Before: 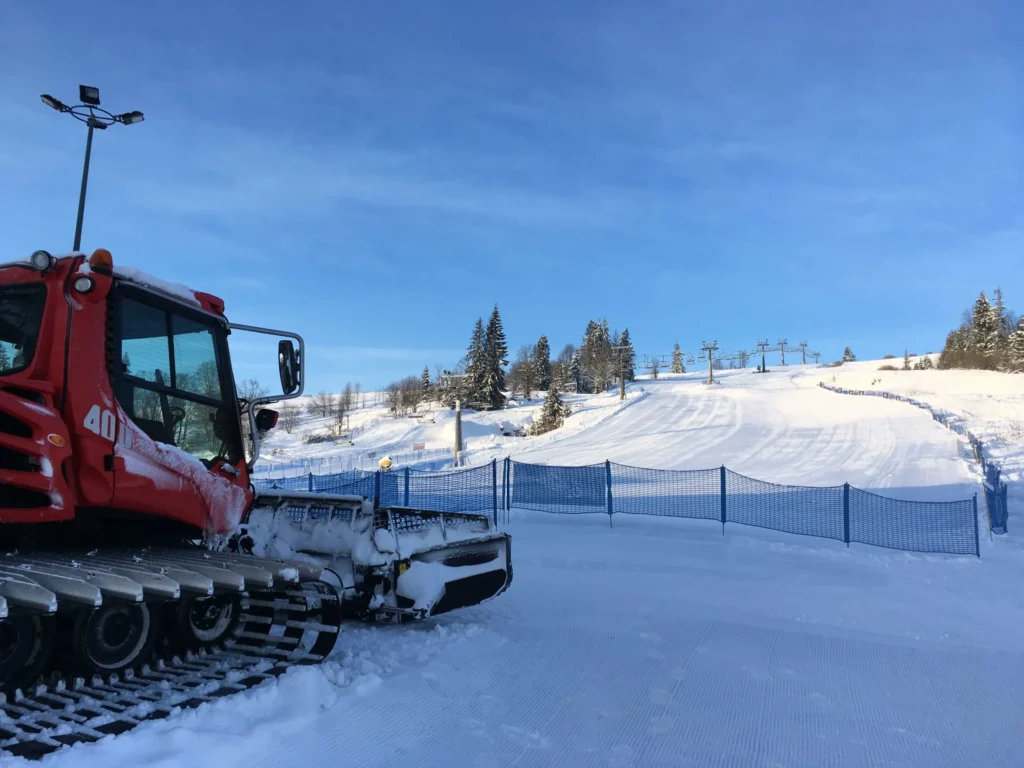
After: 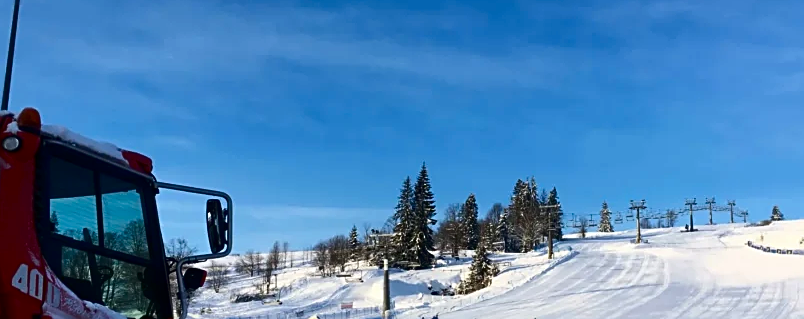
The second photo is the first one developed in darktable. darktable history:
crop: left 7.036%, top 18.398%, right 14.379%, bottom 40.043%
sharpen: on, module defaults
contrast brightness saturation: contrast 0.13, brightness -0.24, saturation 0.14
